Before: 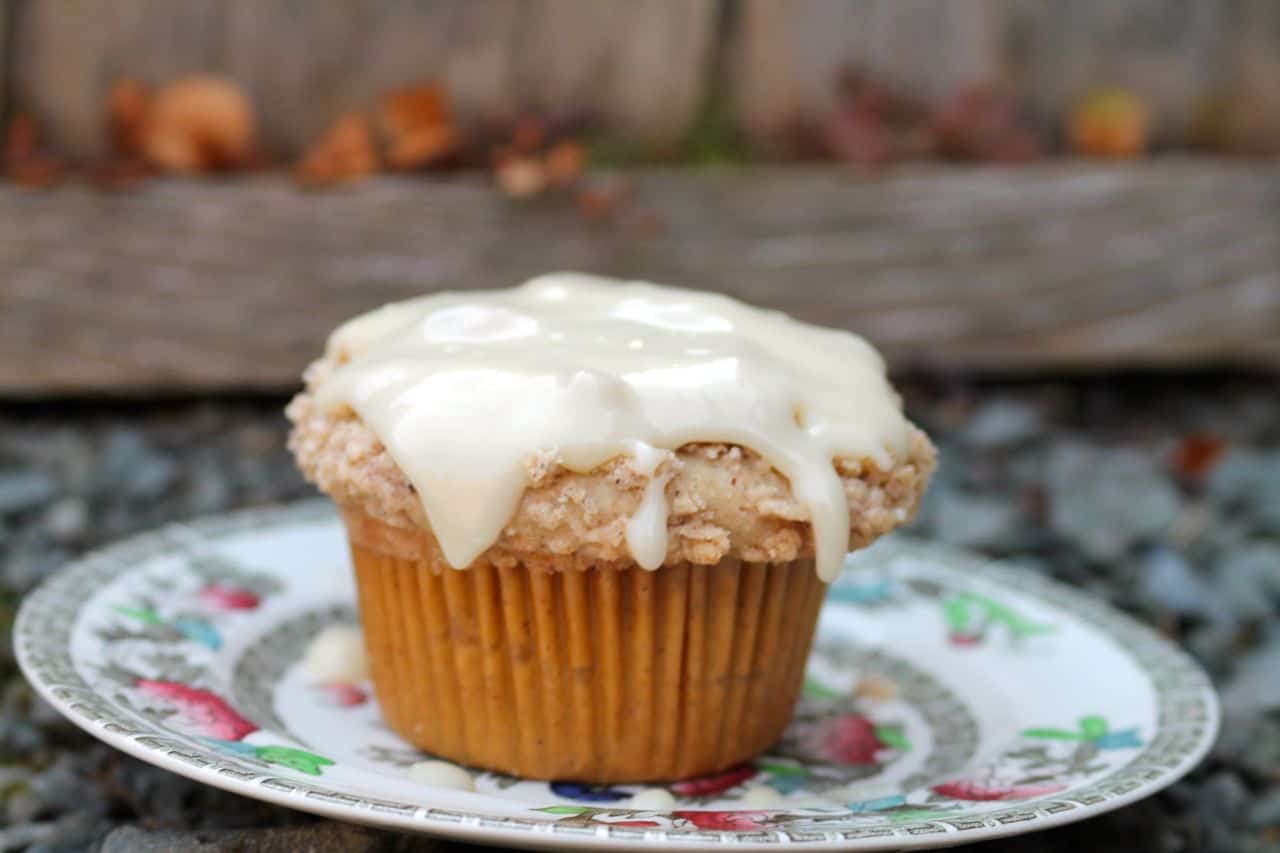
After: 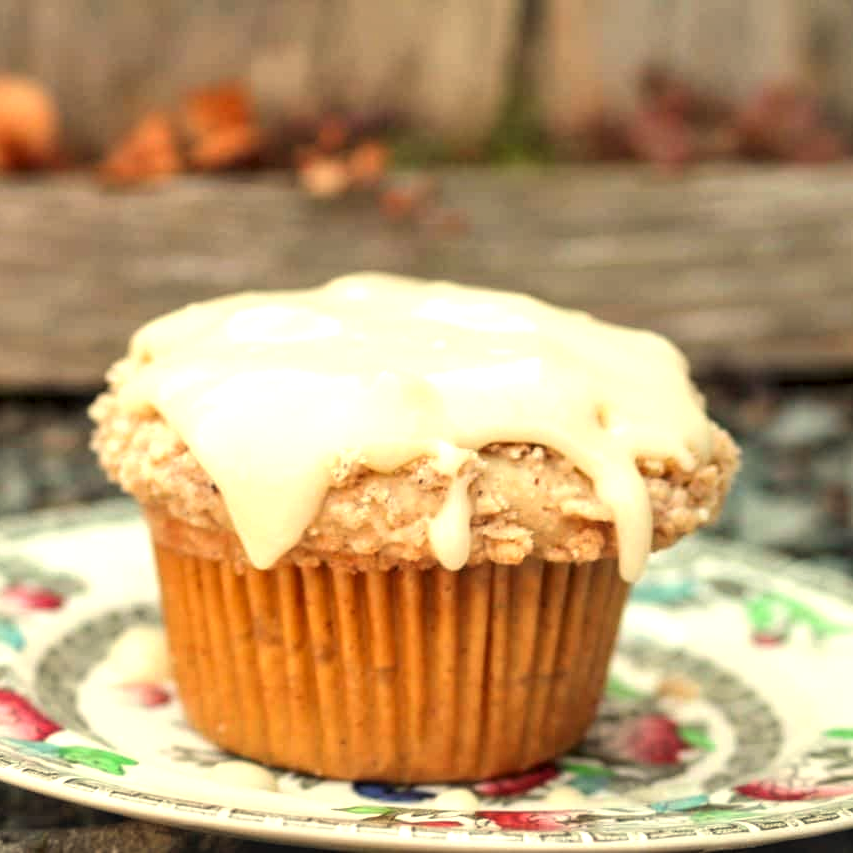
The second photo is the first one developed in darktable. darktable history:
exposure: black level correction 0, exposure 0.7 EV, compensate exposure bias true, compensate highlight preservation false
white balance: red 1.08, blue 0.791
crop and rotate: left 15.446%, right 17.836%
local contrast: detail 130%
